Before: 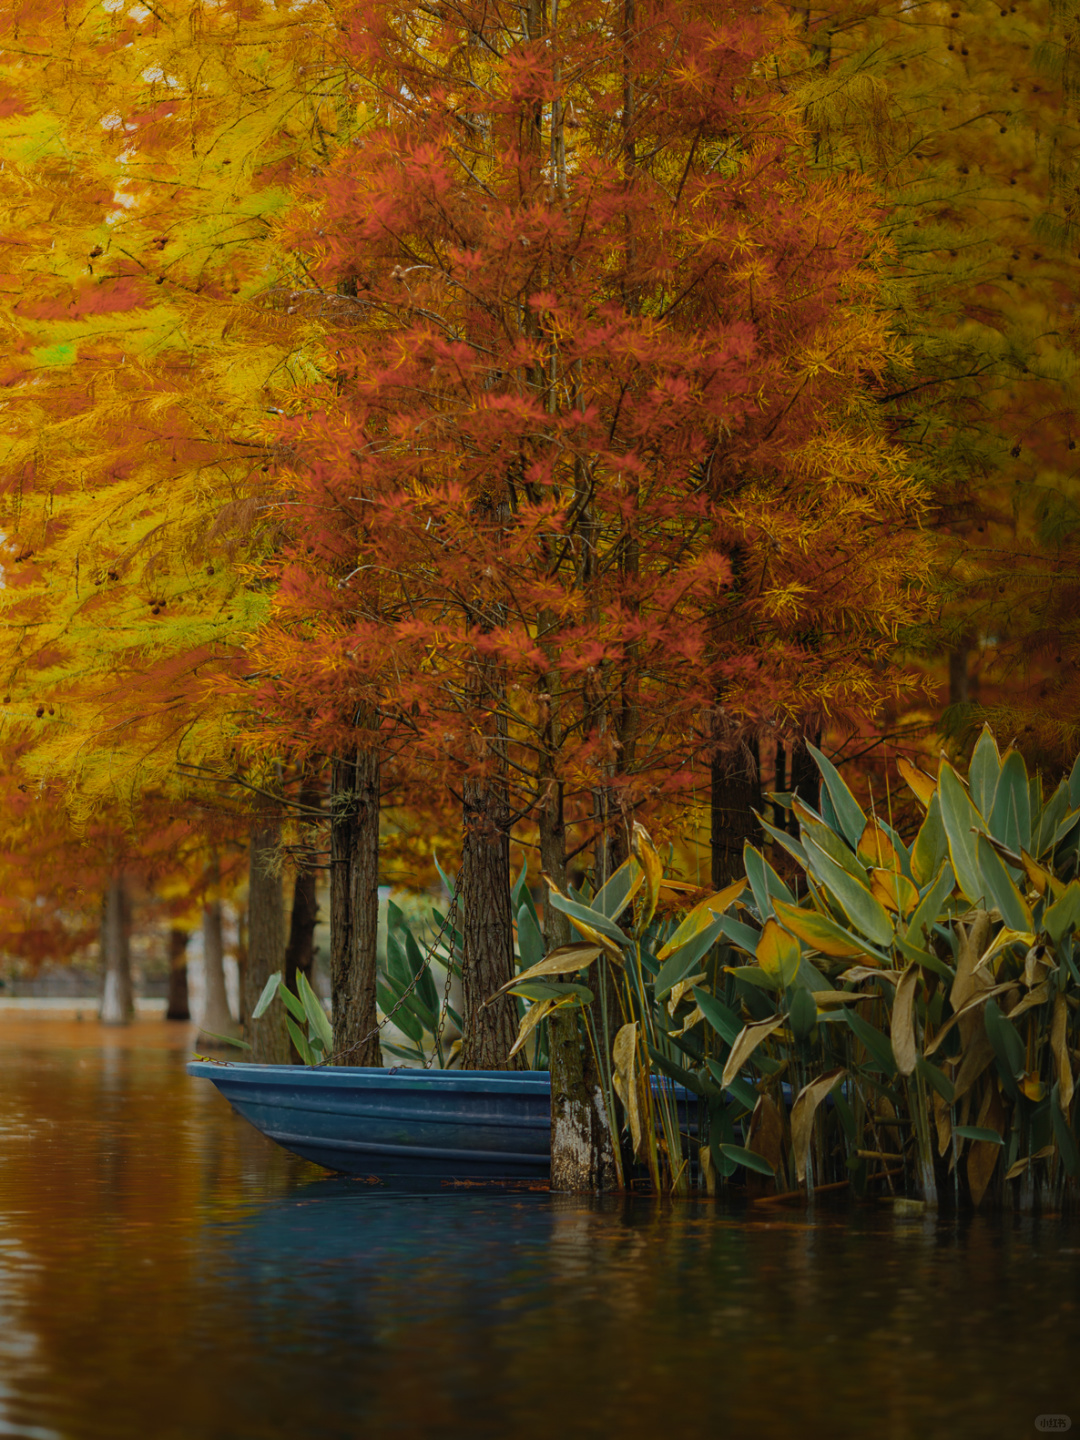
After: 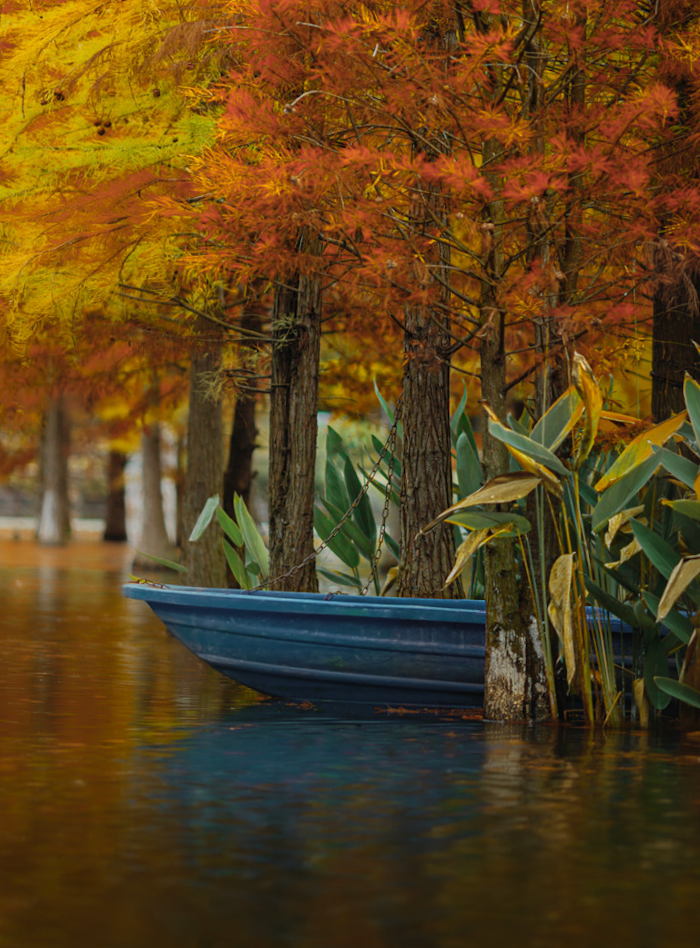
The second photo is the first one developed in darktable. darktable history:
exposure: exposure 0.297 EV, compensate highlight preservation false
crop and rotate: angle -1.19°, left 4.06%, top 32.286%, right 29.337%
